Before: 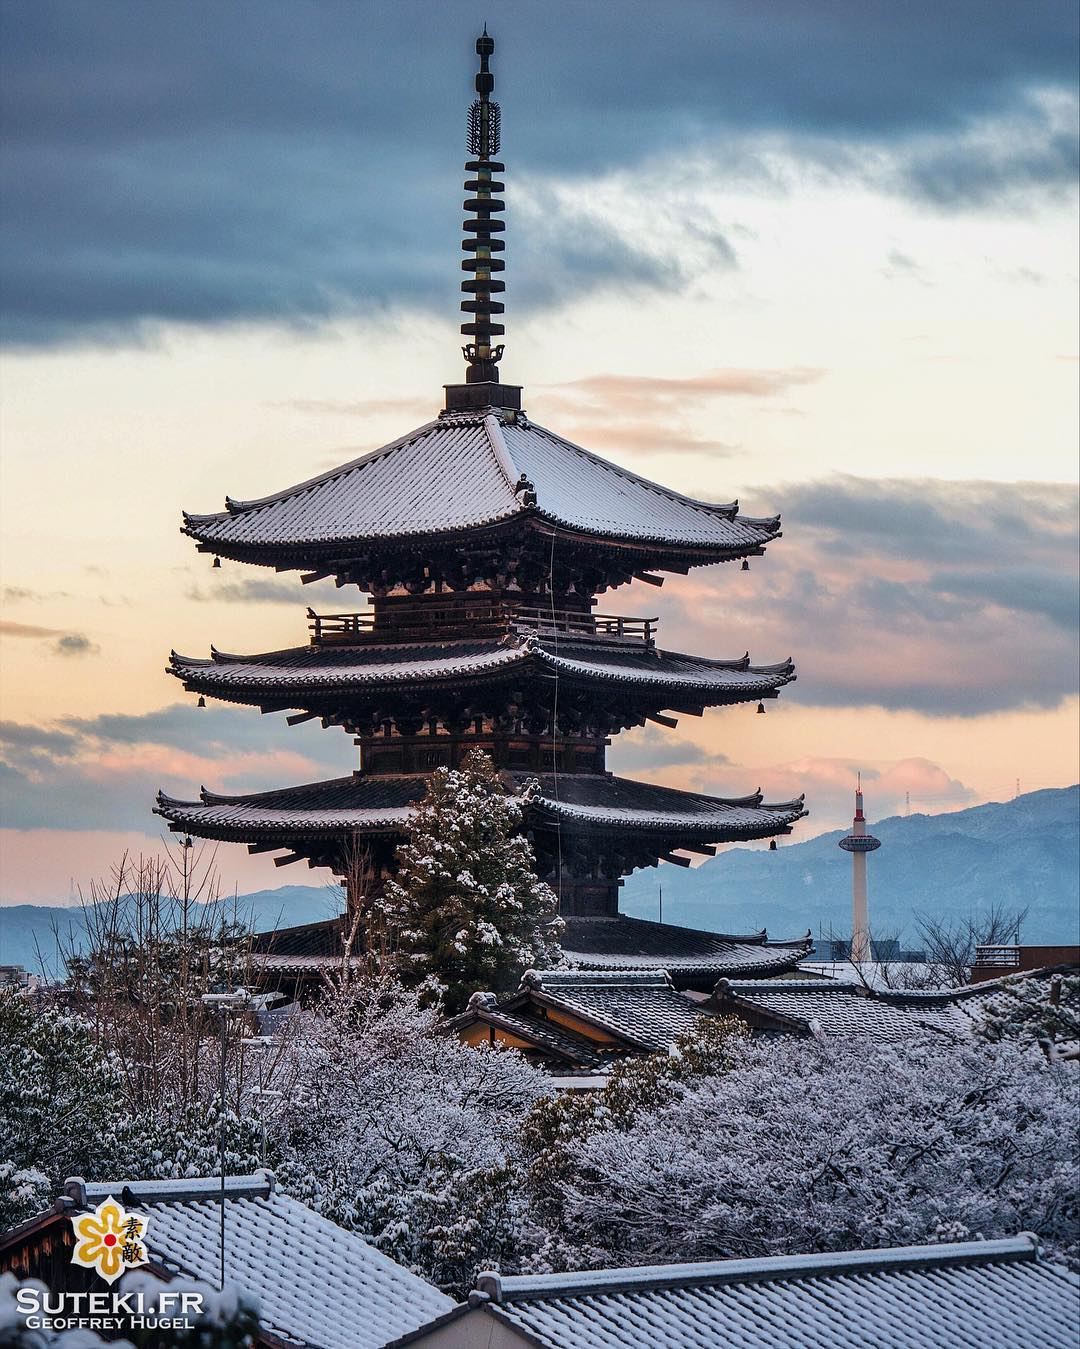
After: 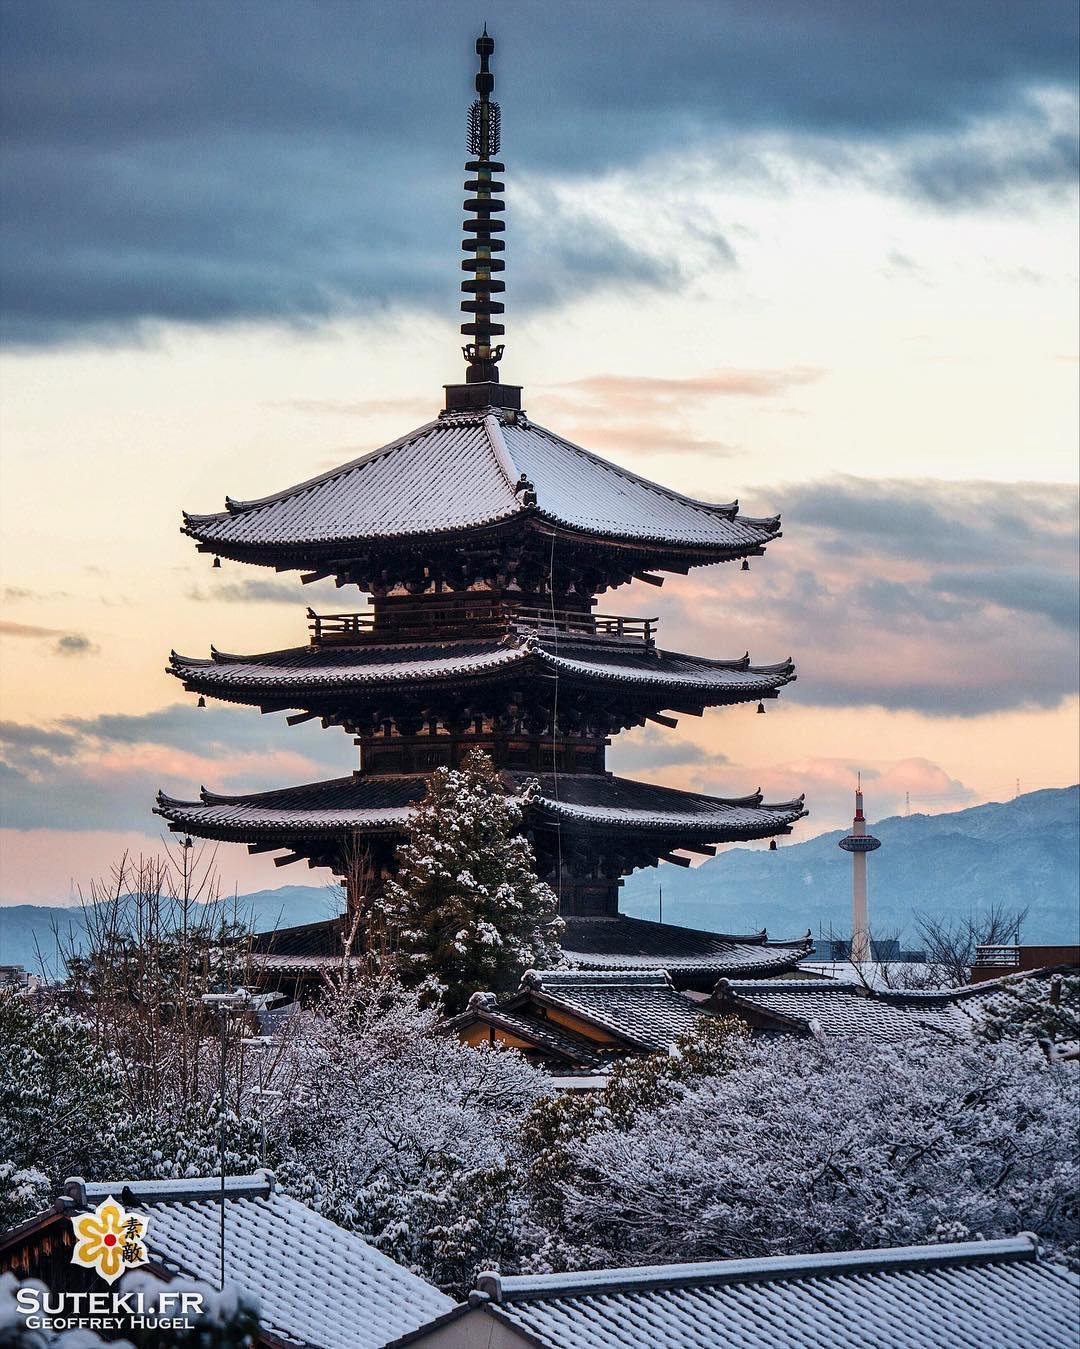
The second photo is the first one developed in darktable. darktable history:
contrast brightness saturation: contrast 0.137
